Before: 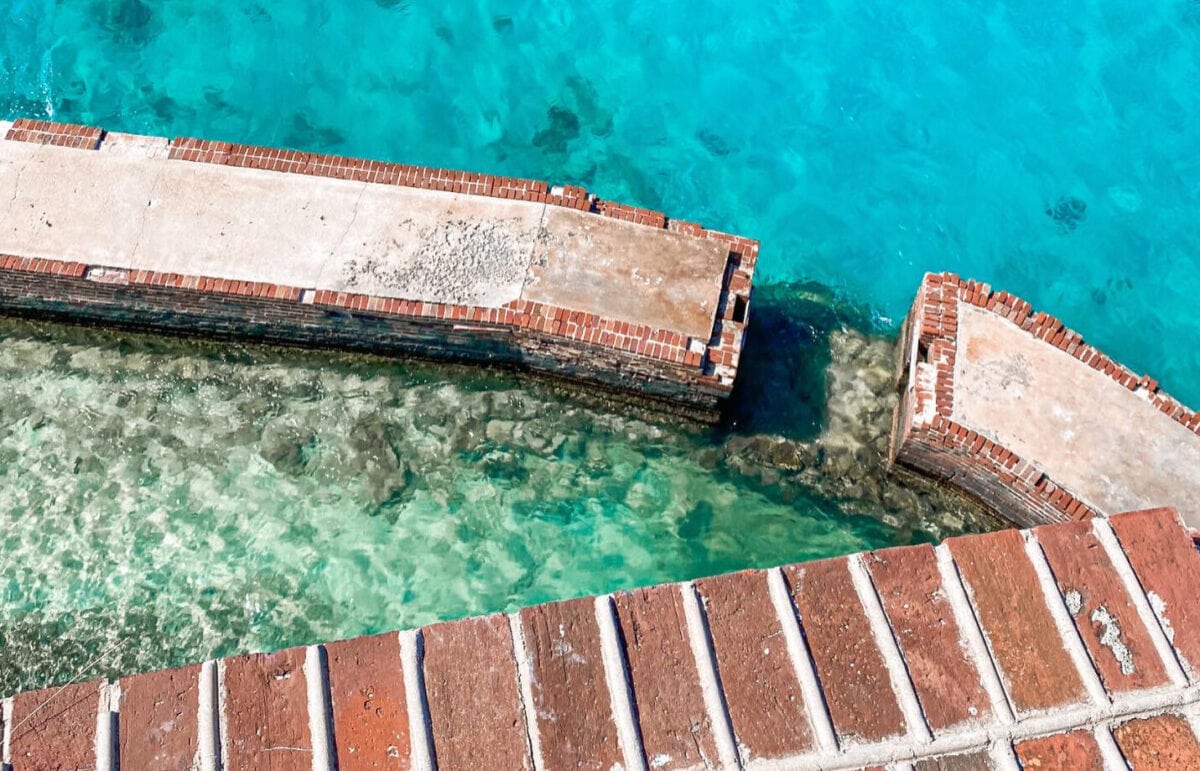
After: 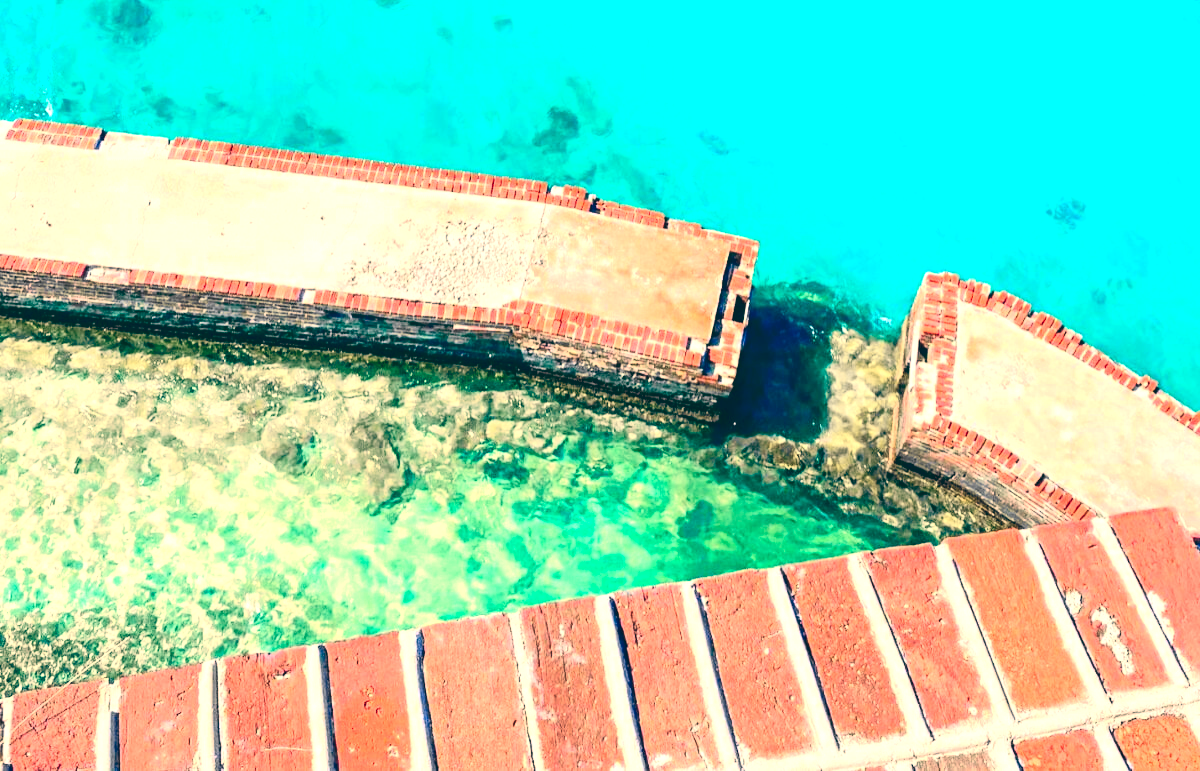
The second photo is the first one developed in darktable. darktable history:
contrast brightness saturation: contrast 0.18, saturation 0.3
tone equalizer: on, module defaults
color balance: lift [1.006, 0.985, 1.002, 1.015], gamma [1, 0.953, 1.008, 1.047], gain [1.076, 1.13, 1.004, 0.87]
tone curve: curves: ch0 [(0, 0) (0.071, 0.058) (0.266, 0.268) (0.498, 0.542) (0.766, 0.807) (1, 0.983)]; ch1 [(0, 0) (0.346, 0.307) (0.408, 0.387) (0.463, 0.465) (0.482, 0.493) (0.502, 0.499) (0.517, 0.502) (0.55, 0.548) (0.597, 0.61) (0.651, 0.698) (1, 1)]; ch2 [(0, 0) (0.346, 0.34) (0.434, 0.46) (0.485, 0.494) (0.5, 0.498) (0.517, 0.506) (0.526, 0.539) (0.583, 0.603) (0.625, 0.659) (1, 1)], color space Lab, independent channels, preserve colors none
exposure: black level correction 0, exposure 0.9 EV, compensate highlight preservation false
